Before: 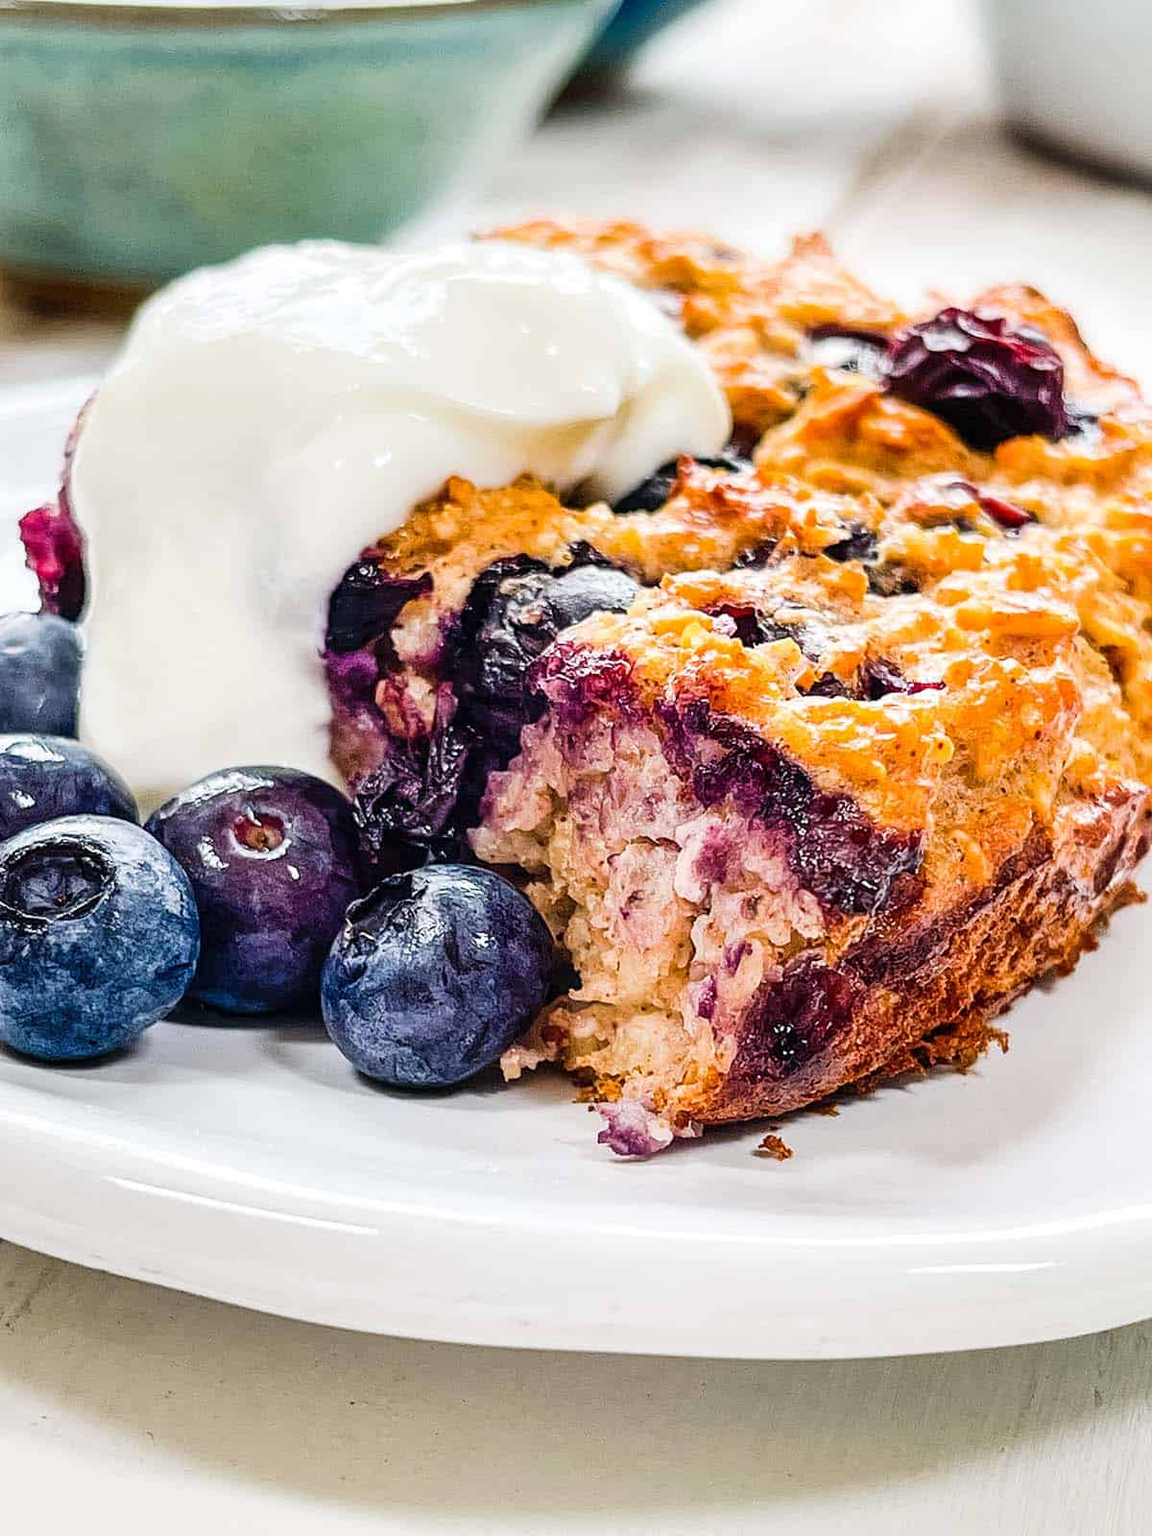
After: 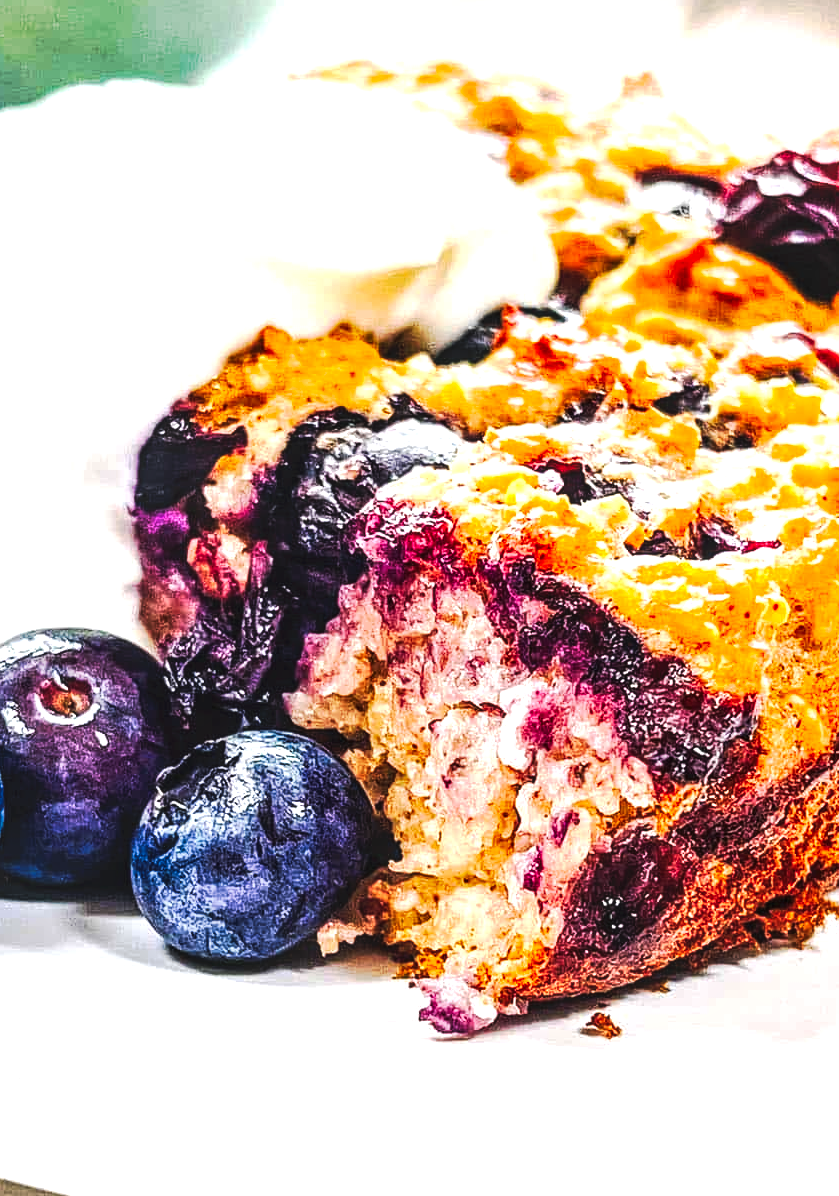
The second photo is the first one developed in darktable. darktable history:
local contrast: on, module defaults
crop and rotate: left 17.046%, top 10.659%, right 12.989%, bottom 14.553%
exposure: exposure 0.74 EV, compensate highlight preservation false
tone curve: curves: ch0 [(0, 0) (0.003, 0.006) (0.011, 0.011) (0.025, 0.02) (0.044, 0.032) (0.069, 0.035) (0.1, 0.046) (0.136, 0.063) (0.177, 0.089) (0.224, 0.12) (0.277, 0.16) (0.335, 0.206) (0.399, 0.268) (0.468, 0.359) (0.543, 0.466) (0.623, 0.582) (0.709, 0.722) (0.801, 0.808) (0.898, 0.886) (1, 1)], preserve colors none
